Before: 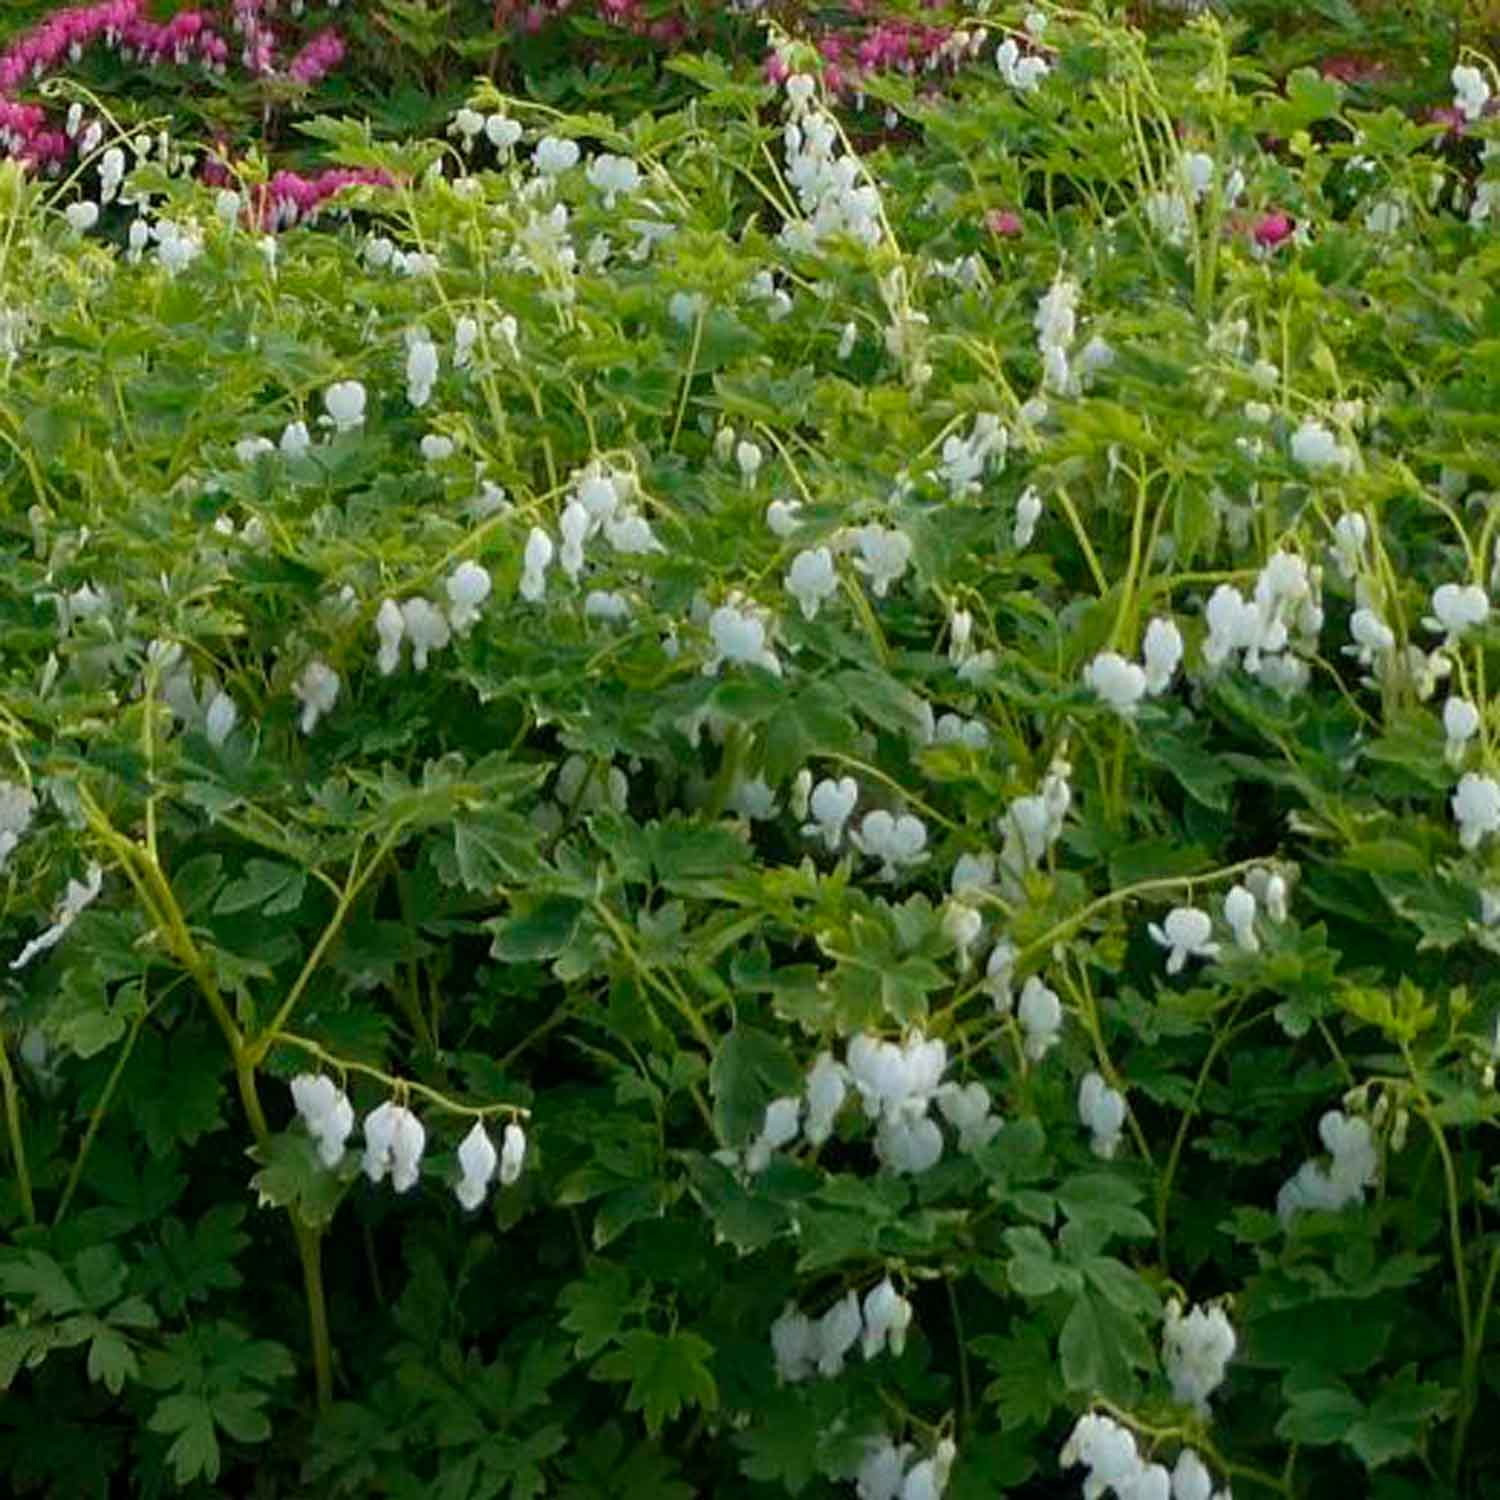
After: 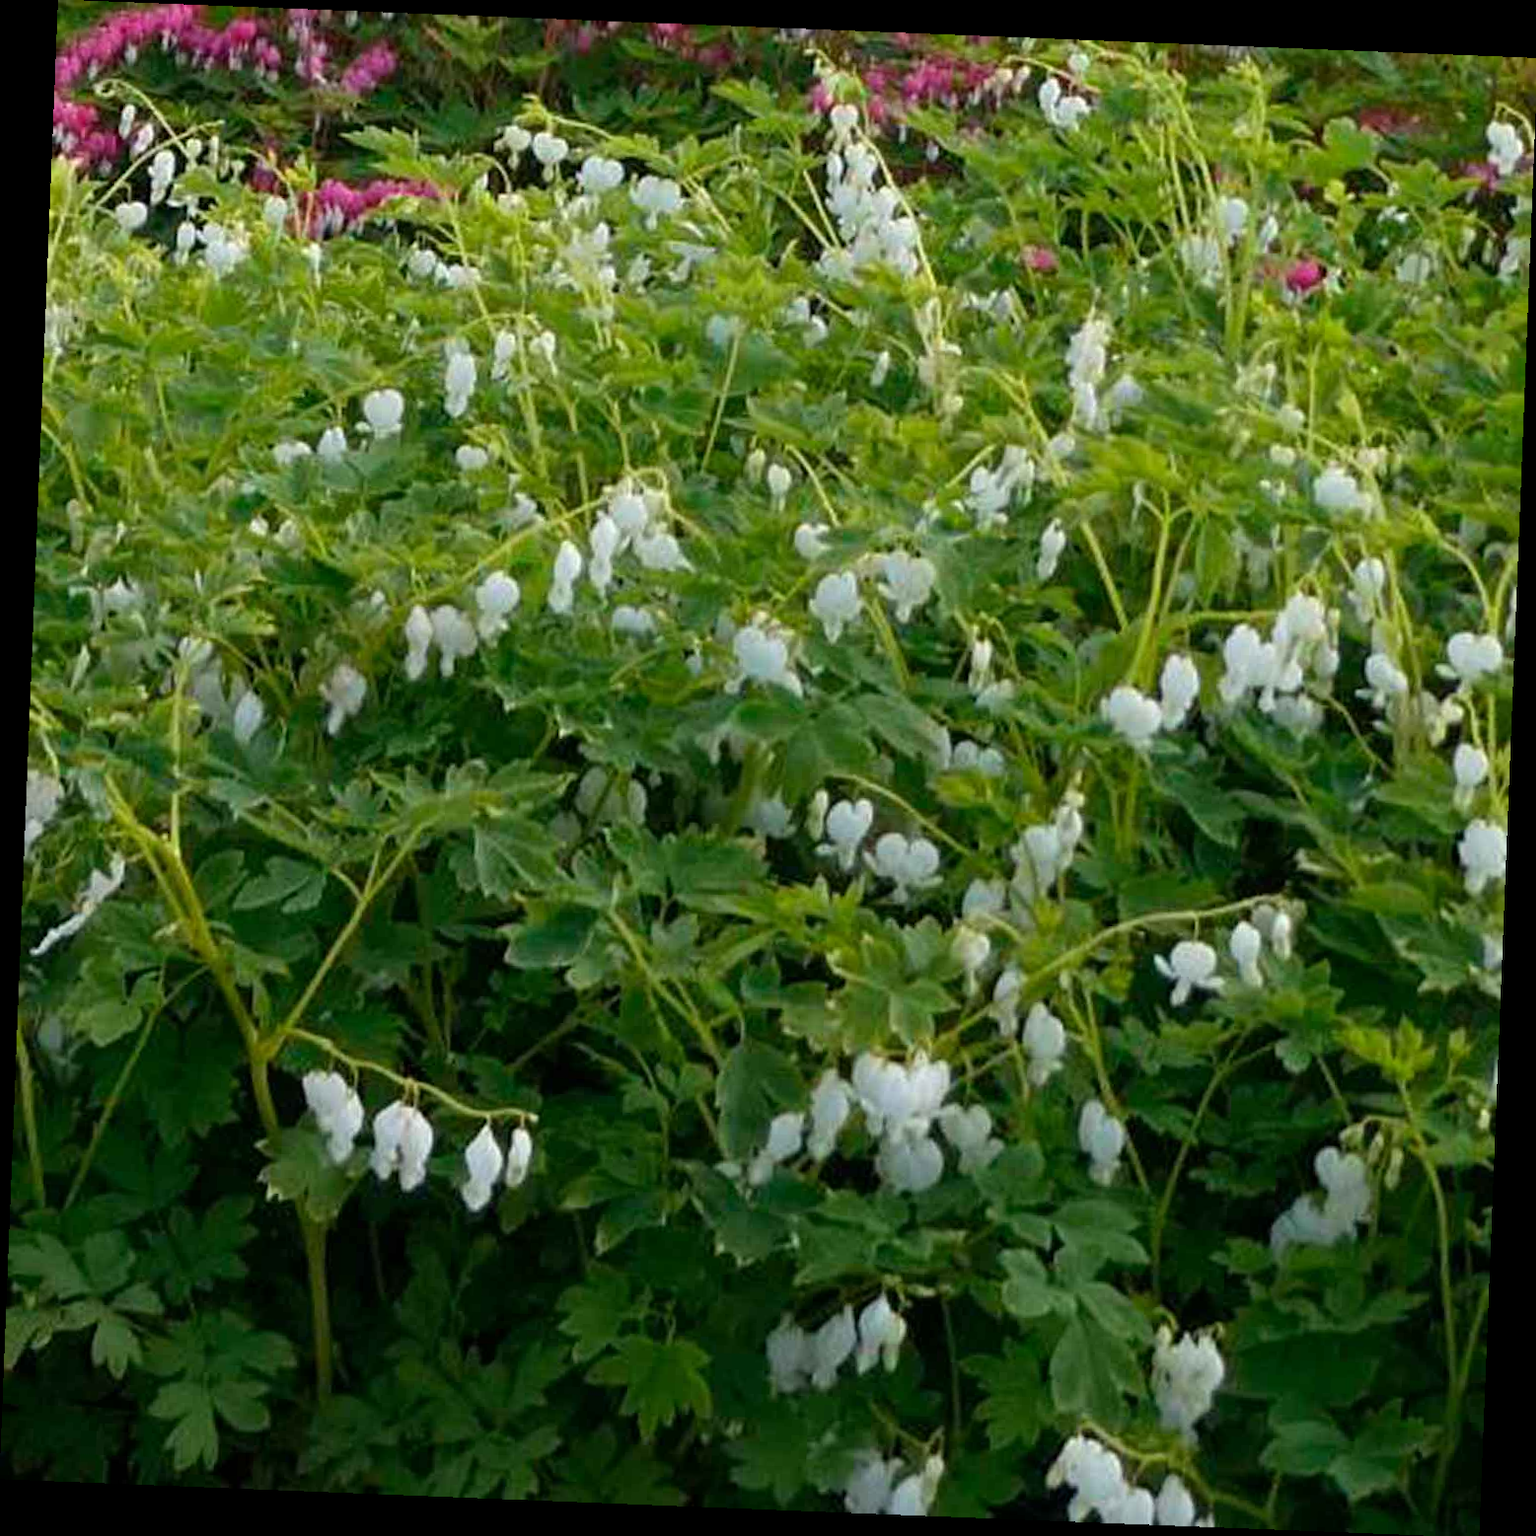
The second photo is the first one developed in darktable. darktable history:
rotate and perspective: rotation 2.27°, automatic cropping off
